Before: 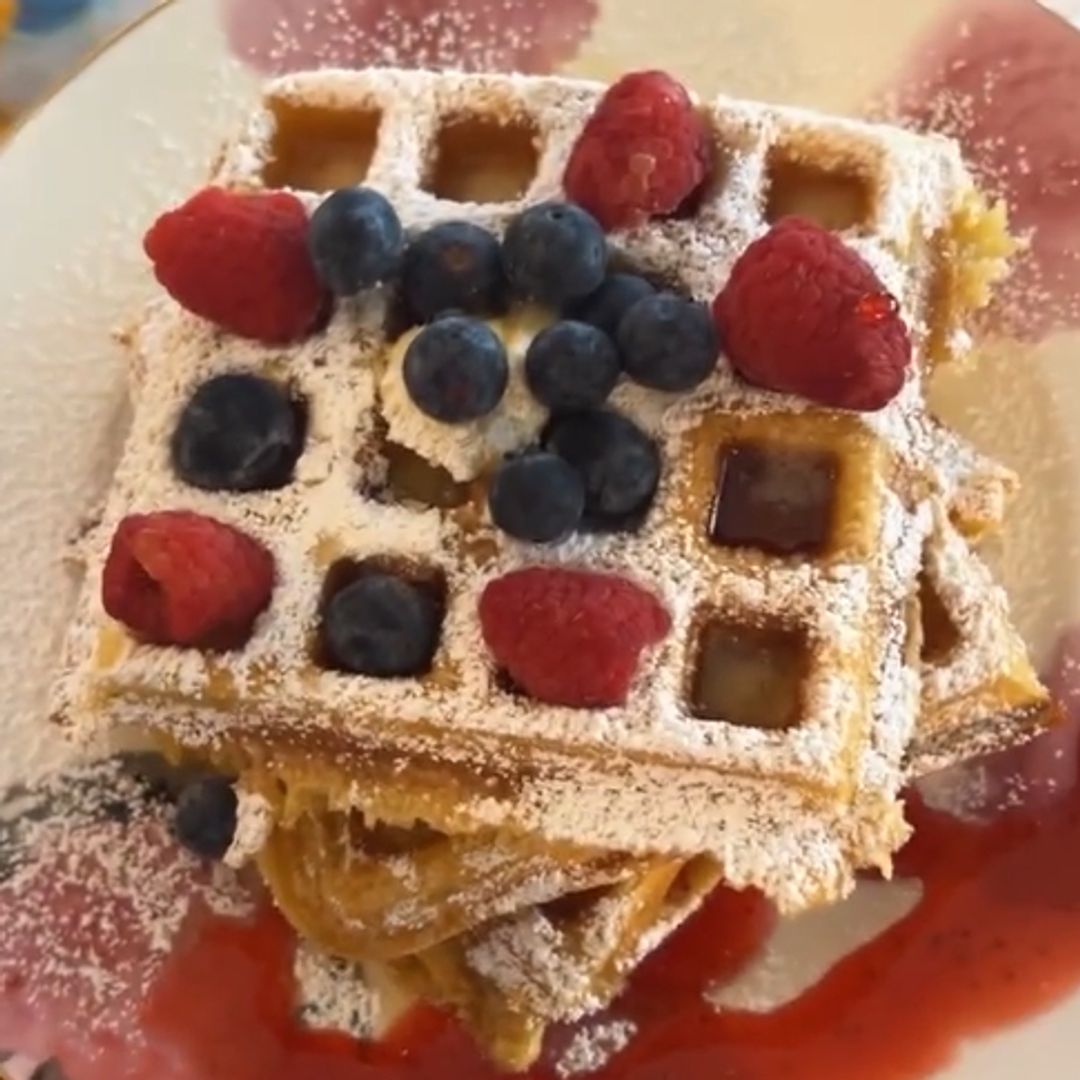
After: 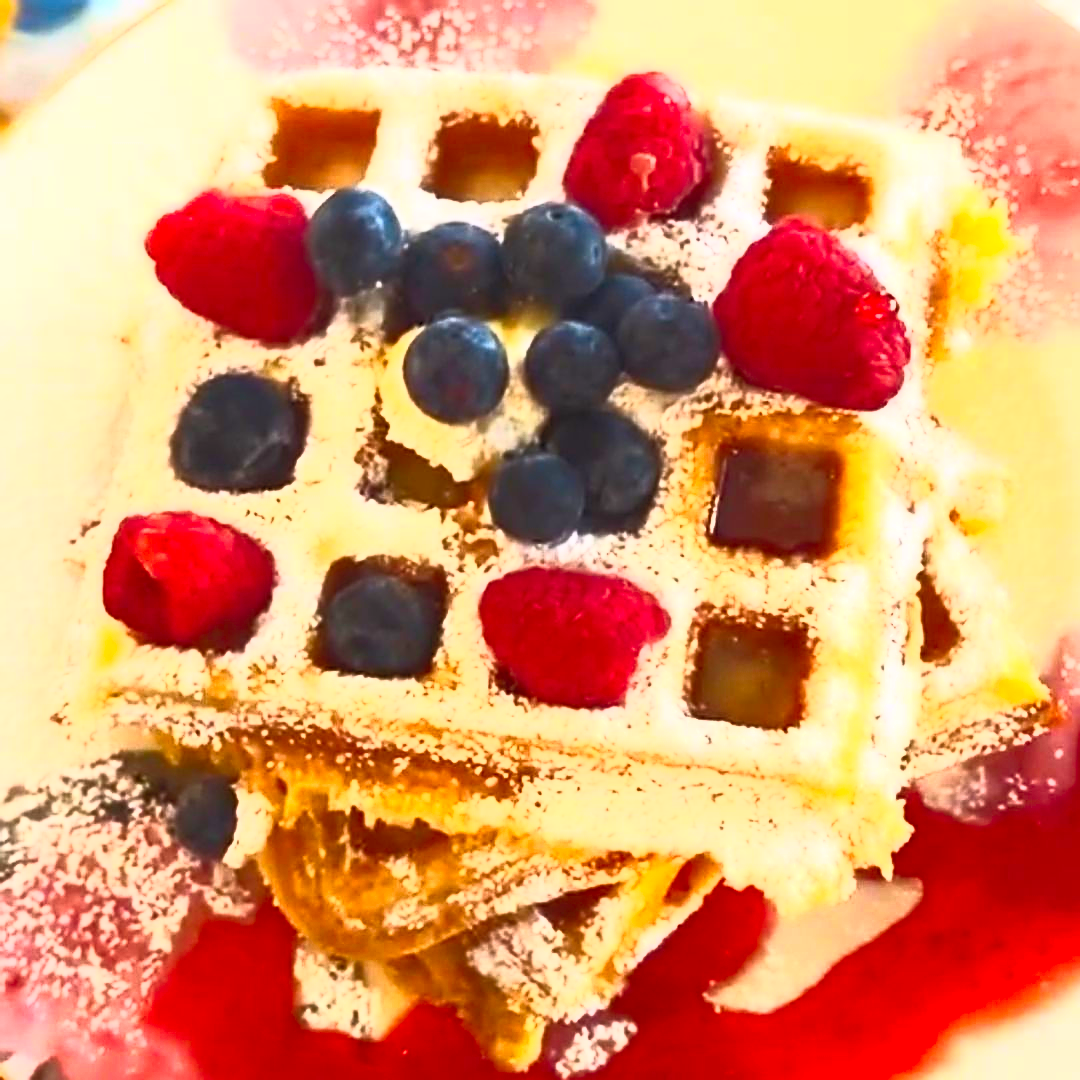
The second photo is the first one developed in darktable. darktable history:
contrast brightness saturation: contrast 0.991, brightness 0.993, saturation 0.991
sharpen: on, module defaults
